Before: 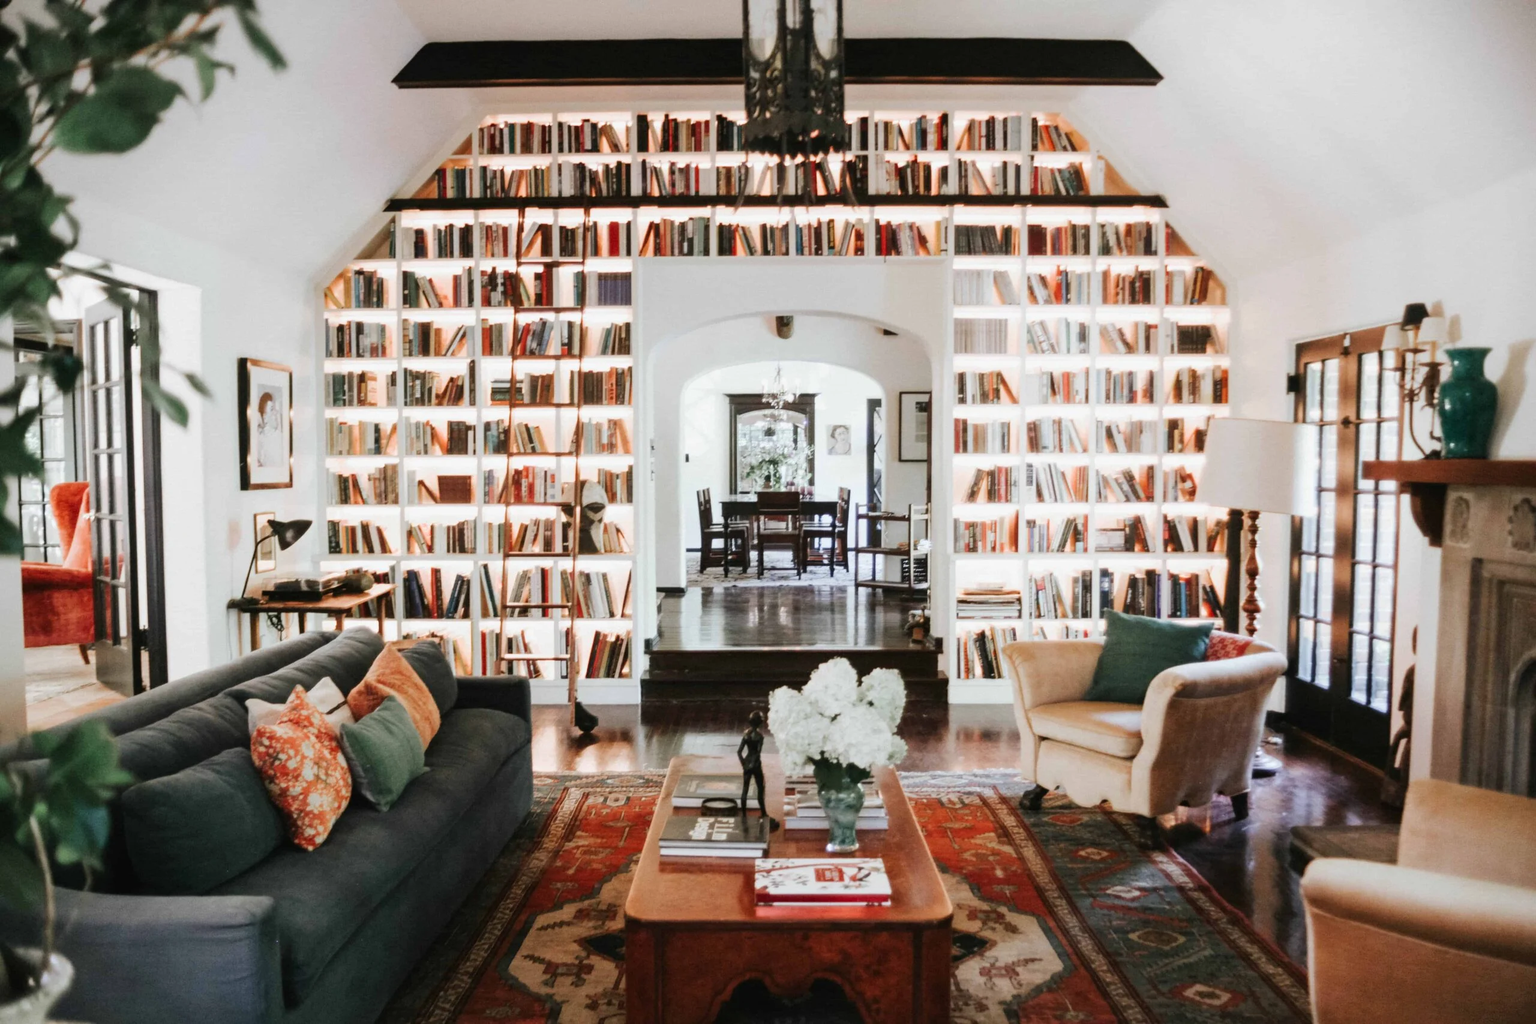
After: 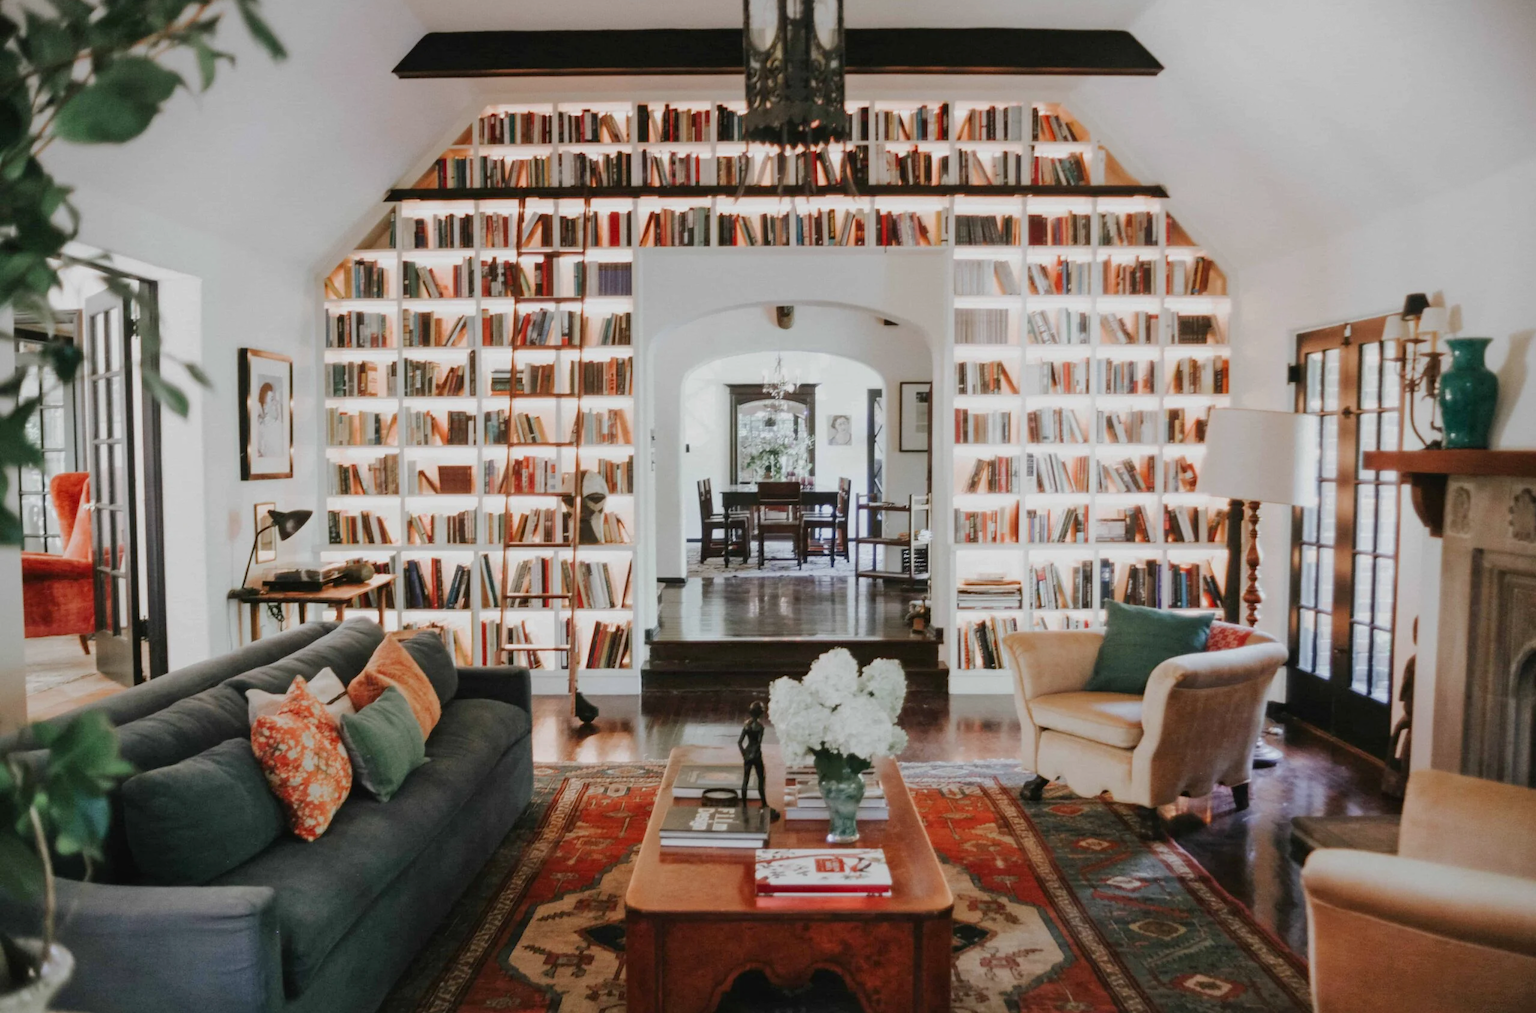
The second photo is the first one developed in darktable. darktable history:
tone equalizer: -8 EV 0.25 EV, -7 EV 0.417 EV, -6 EV 0.417 EV, -5 EV 0.25 EV, -3 EV -0.25 EV, -2 EV -0.417 EV, -1 EV -0.417 EV, +0 EV -0.25 EV, edges refinement/feathering 500, mask exposure compensation -1.57 EV, preserve details guided filter
crop: top 1.049%, right 0.001%
